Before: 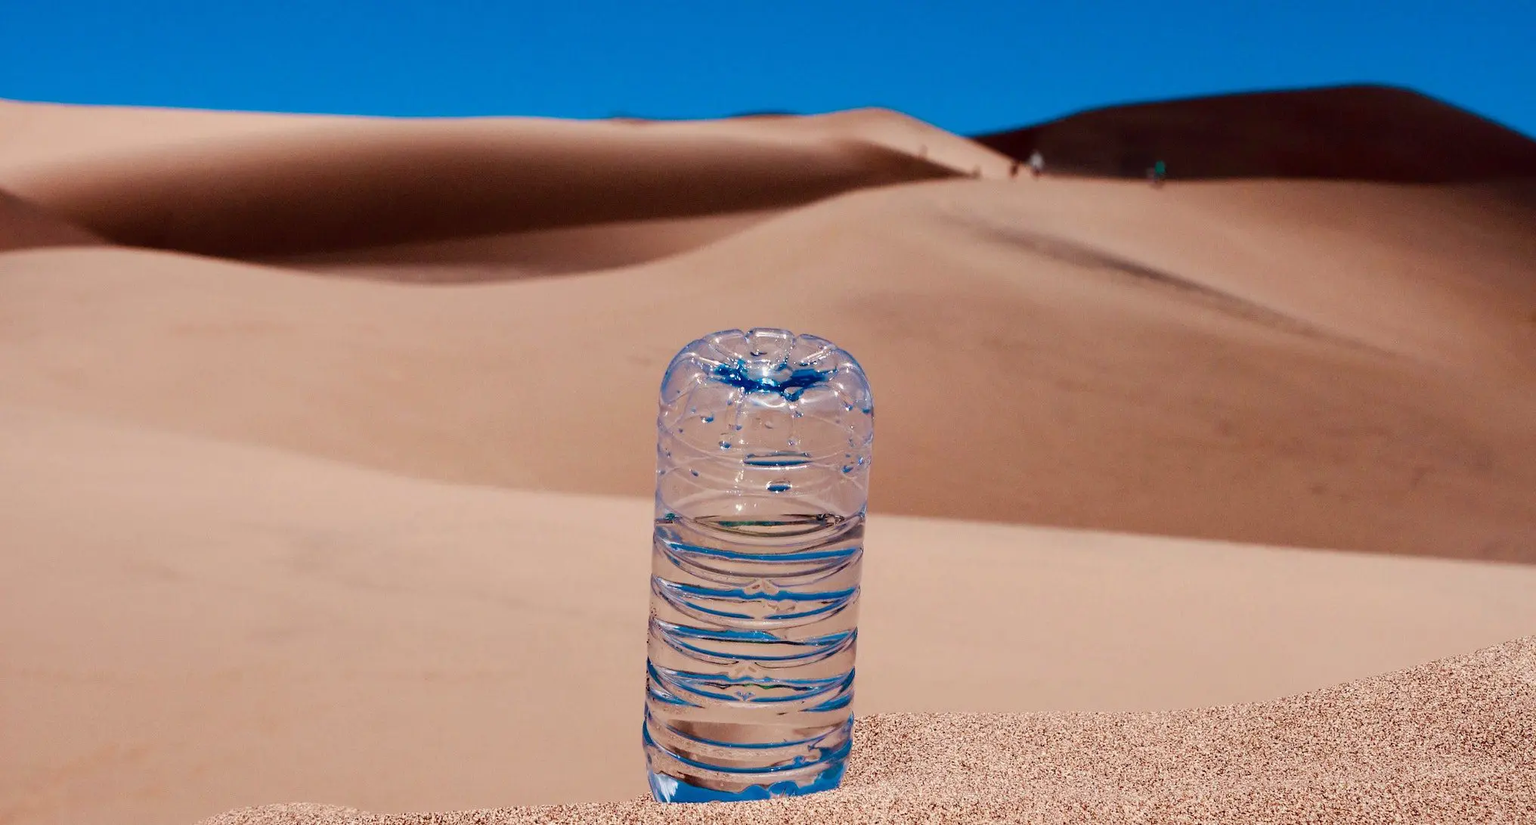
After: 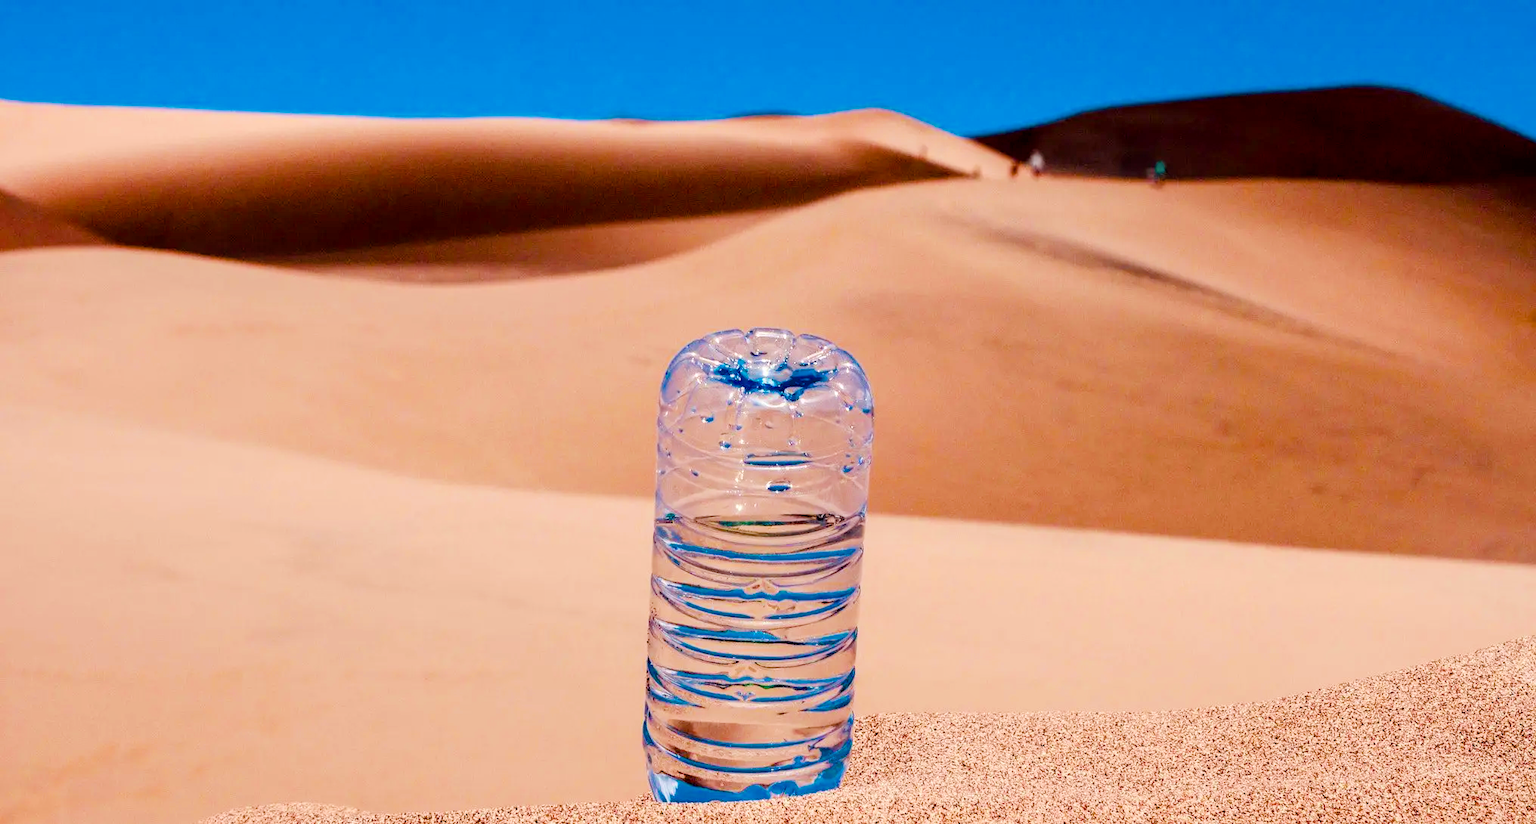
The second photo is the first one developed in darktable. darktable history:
color balance rgb: linear chroma grading › global chroma 20%, perceptual saturation grading › global saturation 25%, perceptual brilliance grading › global brilliance 20%, global vibrance 20%
filmic rgb: black relative exposure -7.65 EV, white relative exposure 4.56 EV, hardness 3.61
local contrast: detail 130%
exposure: exposure 0.3 EV, compensate highlight preservation false
